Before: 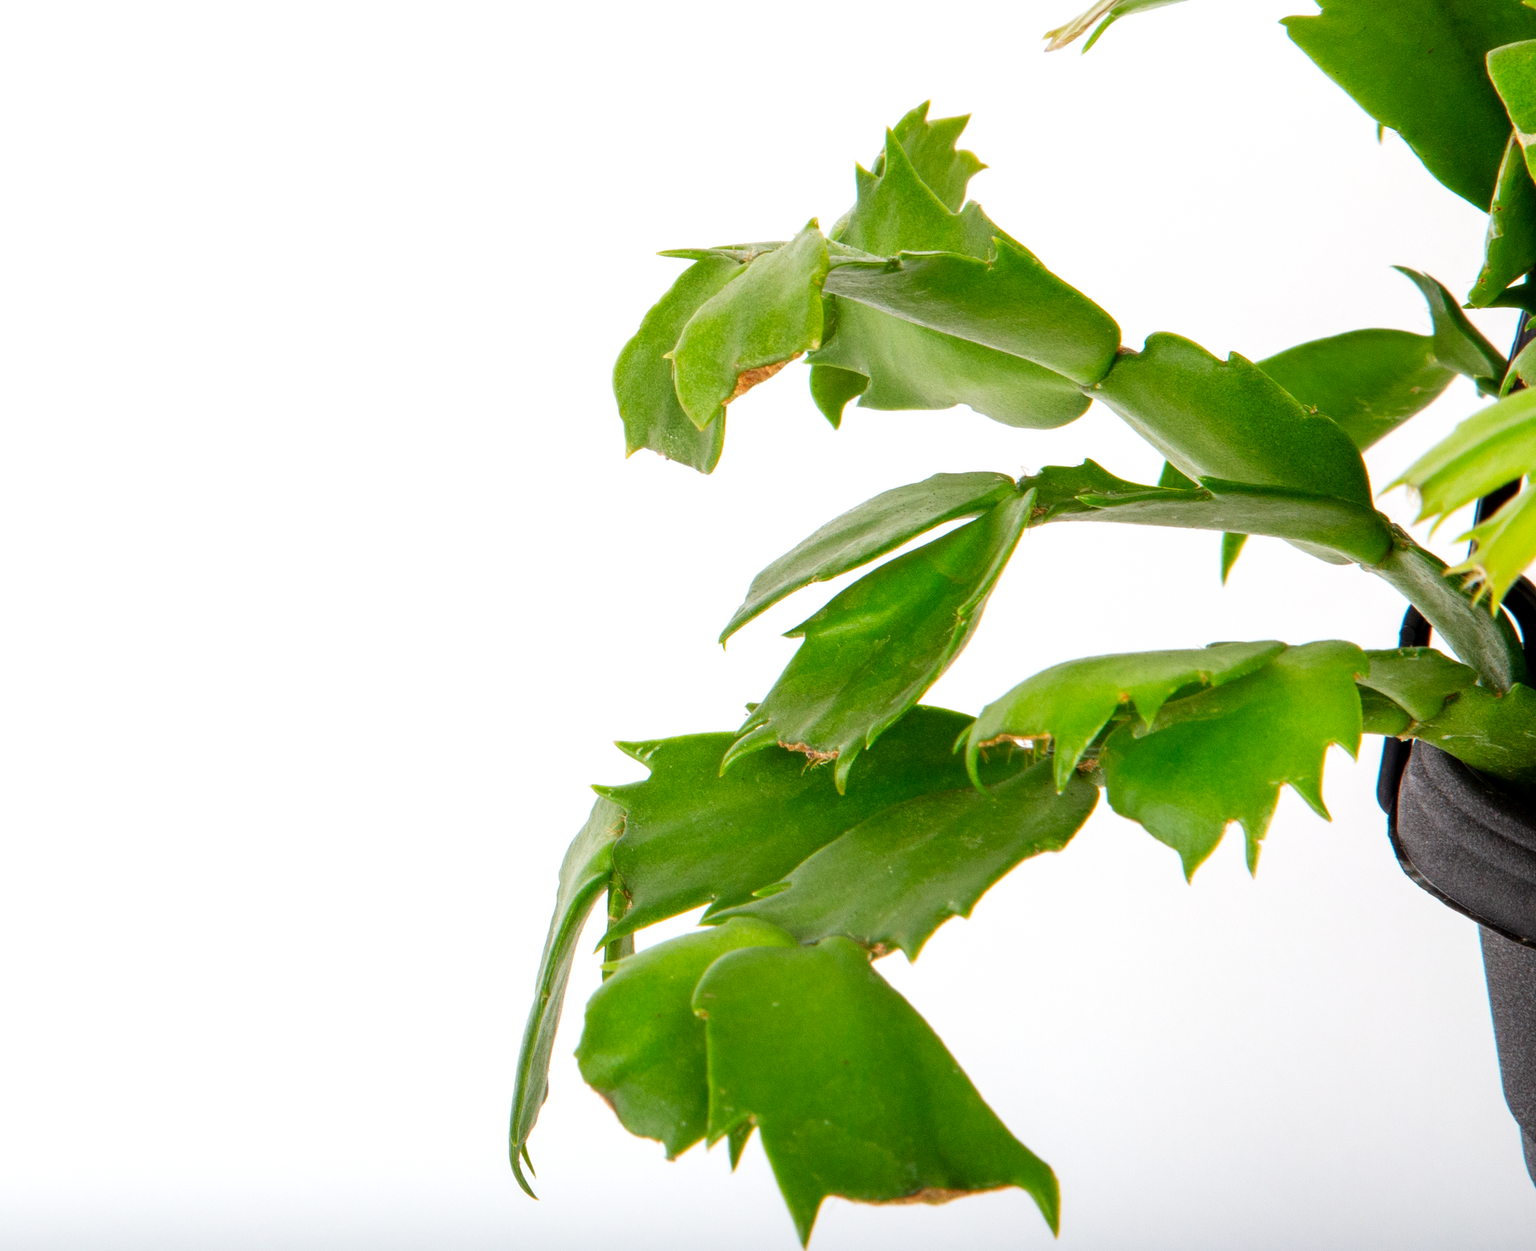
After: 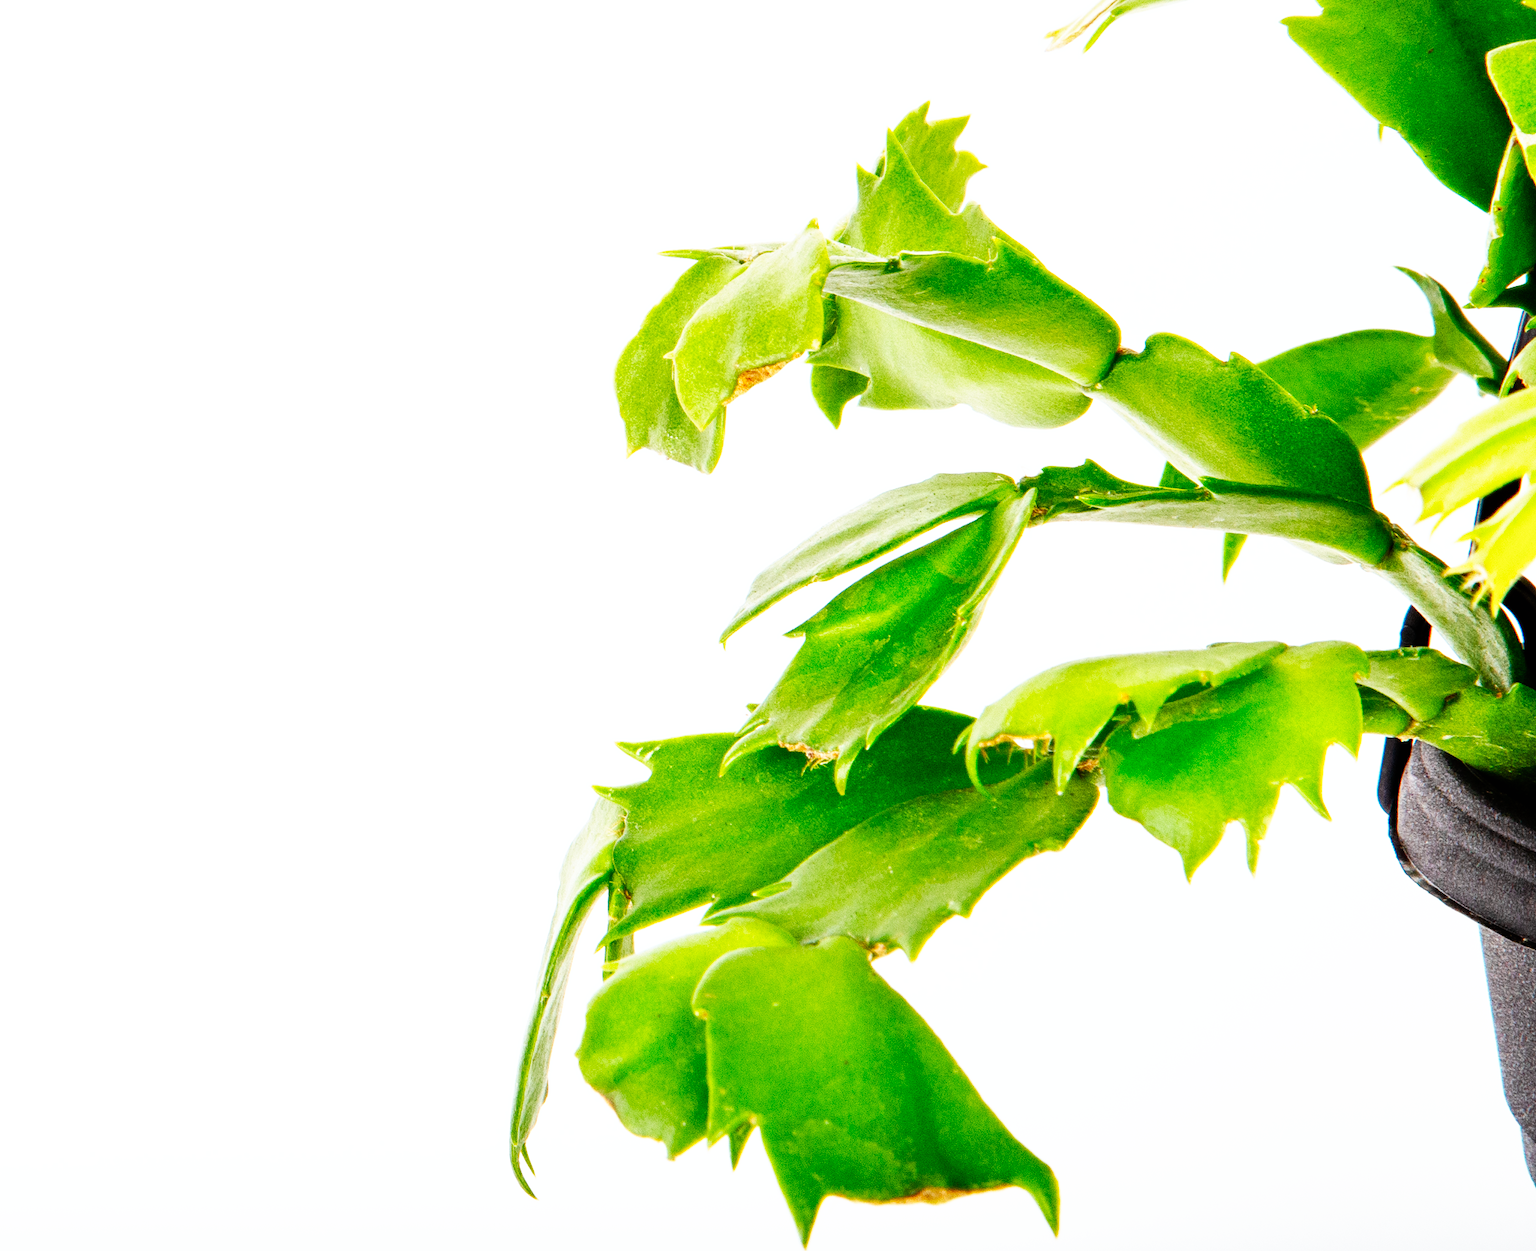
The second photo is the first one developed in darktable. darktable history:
color correction: highlights a* -0.182, highlights b* -0.124
shadows and highlights: shadows 32, highlights -32, soften with gaussian
base curve: curves: ch0 [(0, 0) (0.007, 0.004) (0.027, 0.03) (0.046, 0.07) (0.207, 0.54) (0.442, 0.872) (0.673, 0.972) (1, 1)], preserve colors none
